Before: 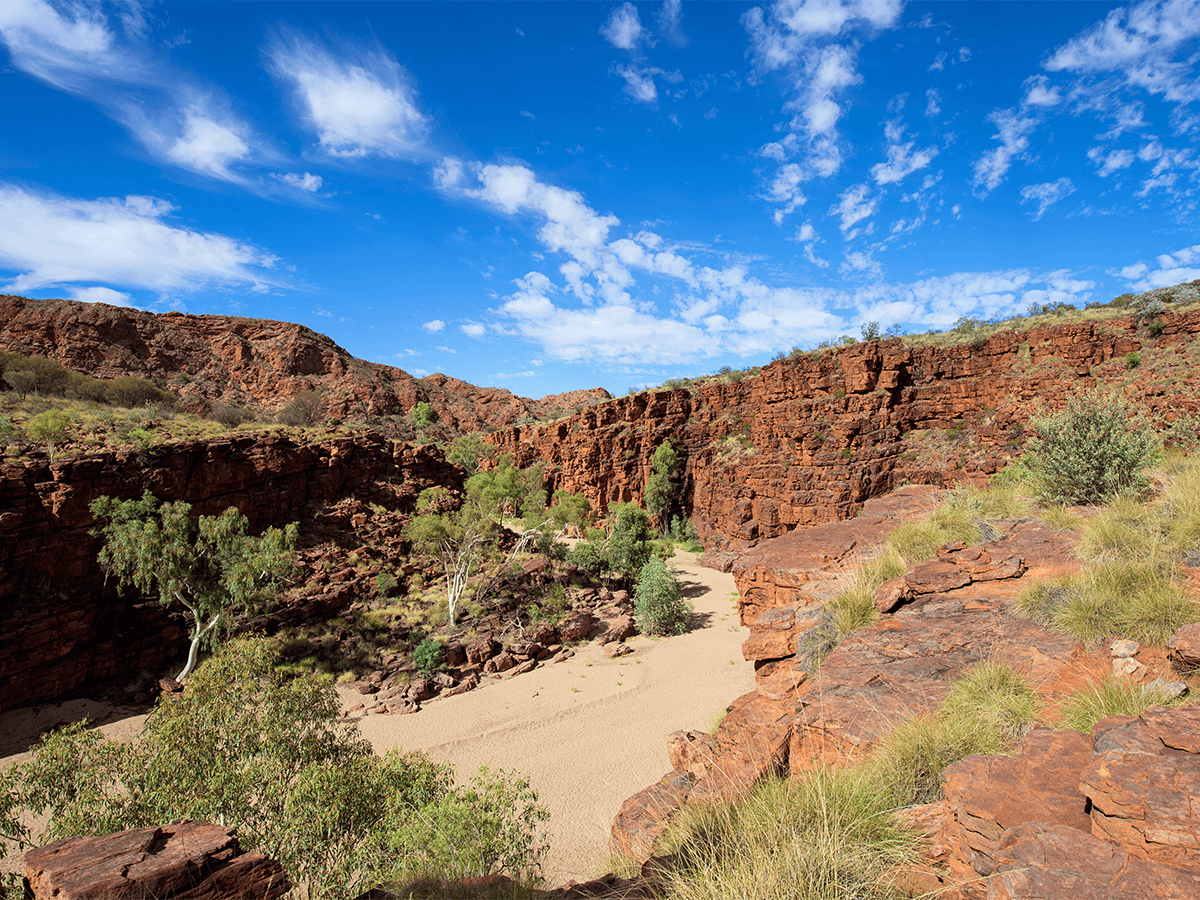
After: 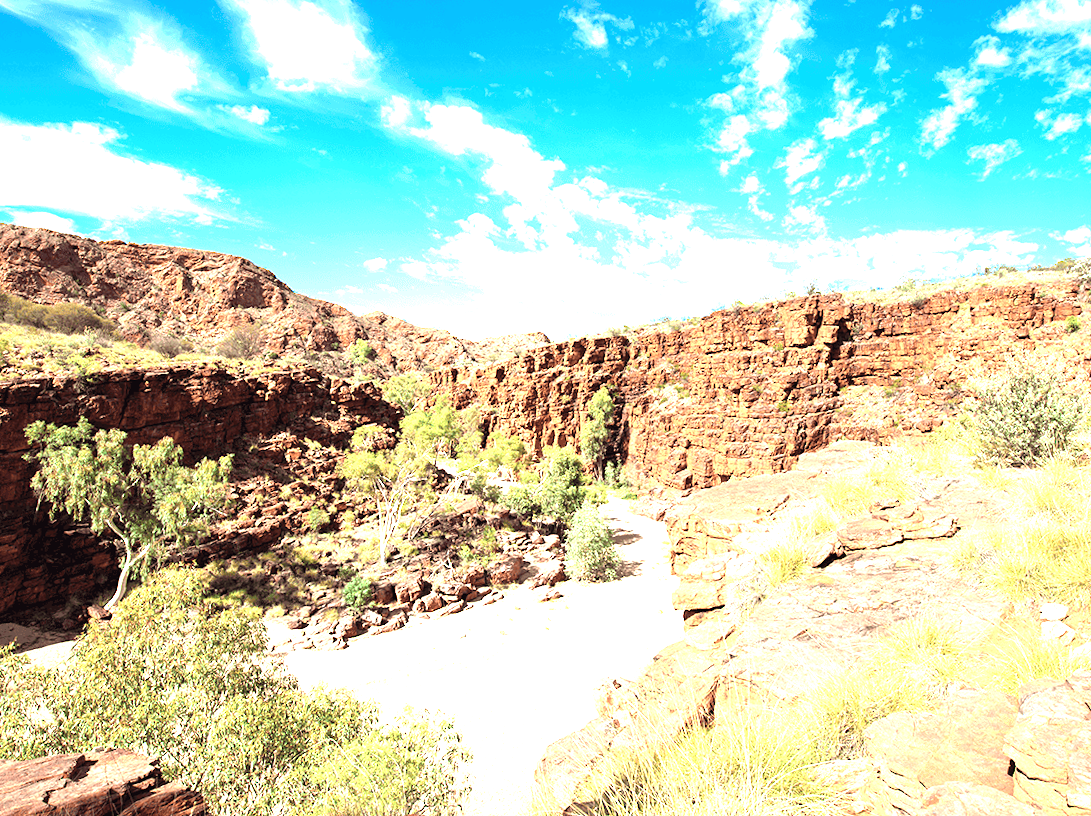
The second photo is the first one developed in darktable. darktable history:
crop and rotate: angle -2.16°, left 3.107%, top 4.169%, right 1.471%, bottom 0.572%
exposure: black level correction 0, exposure 2.096 EV, compensate highlight preservation false
